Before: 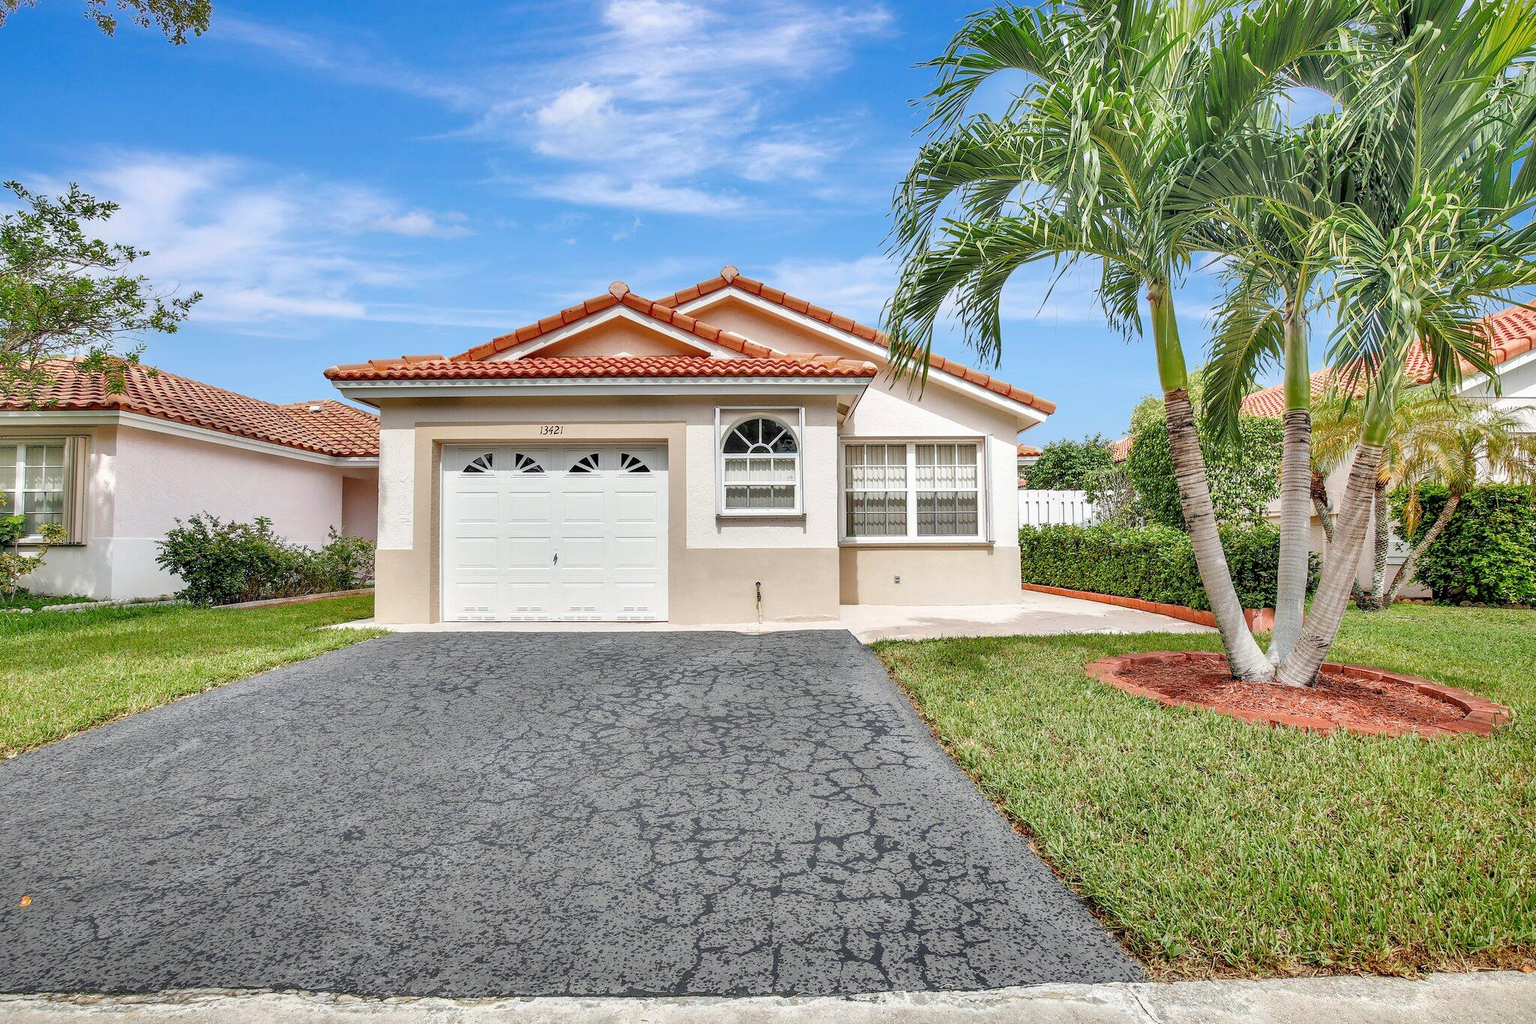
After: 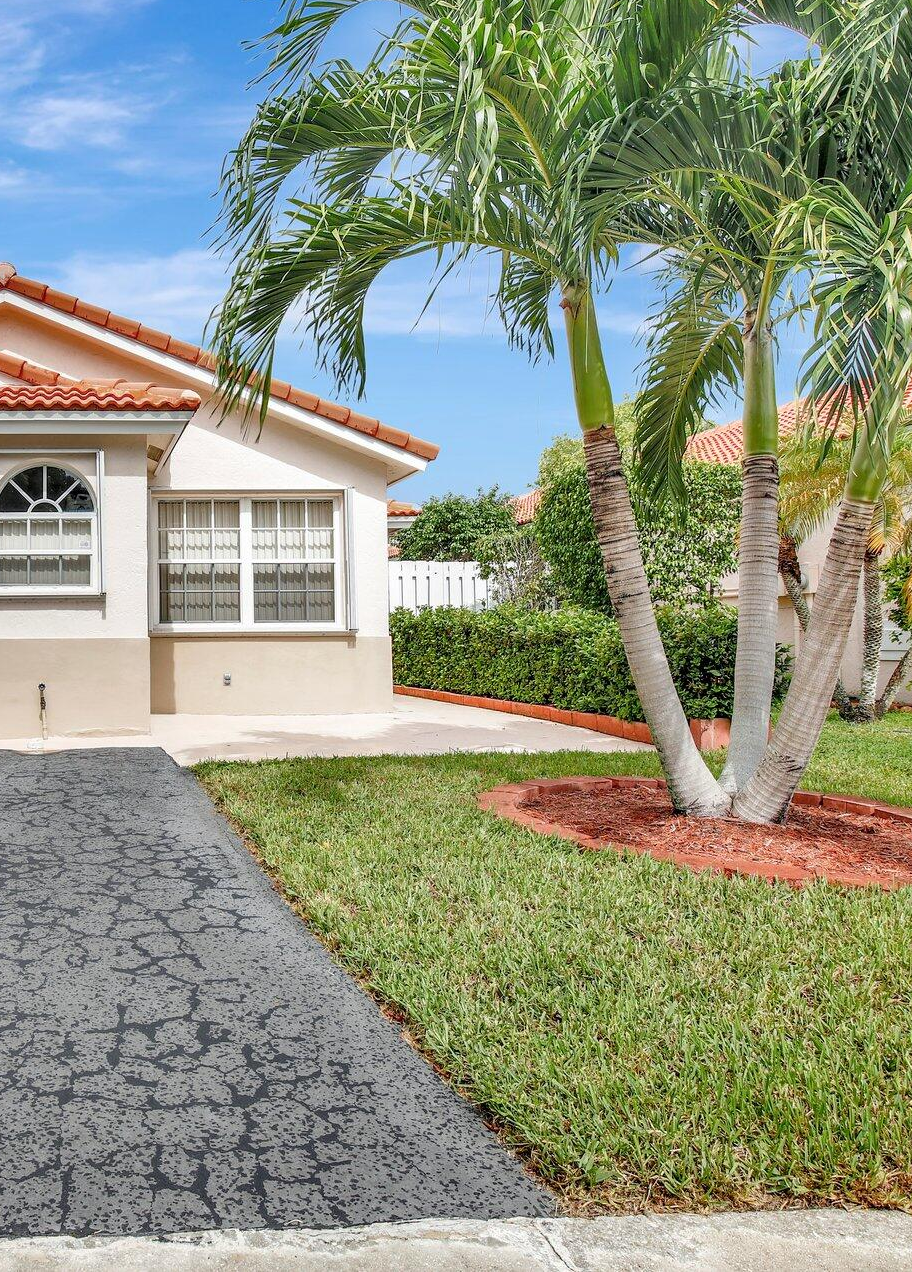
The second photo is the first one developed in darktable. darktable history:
crop: left 47.337%, top 6.761%, right 8.084%
